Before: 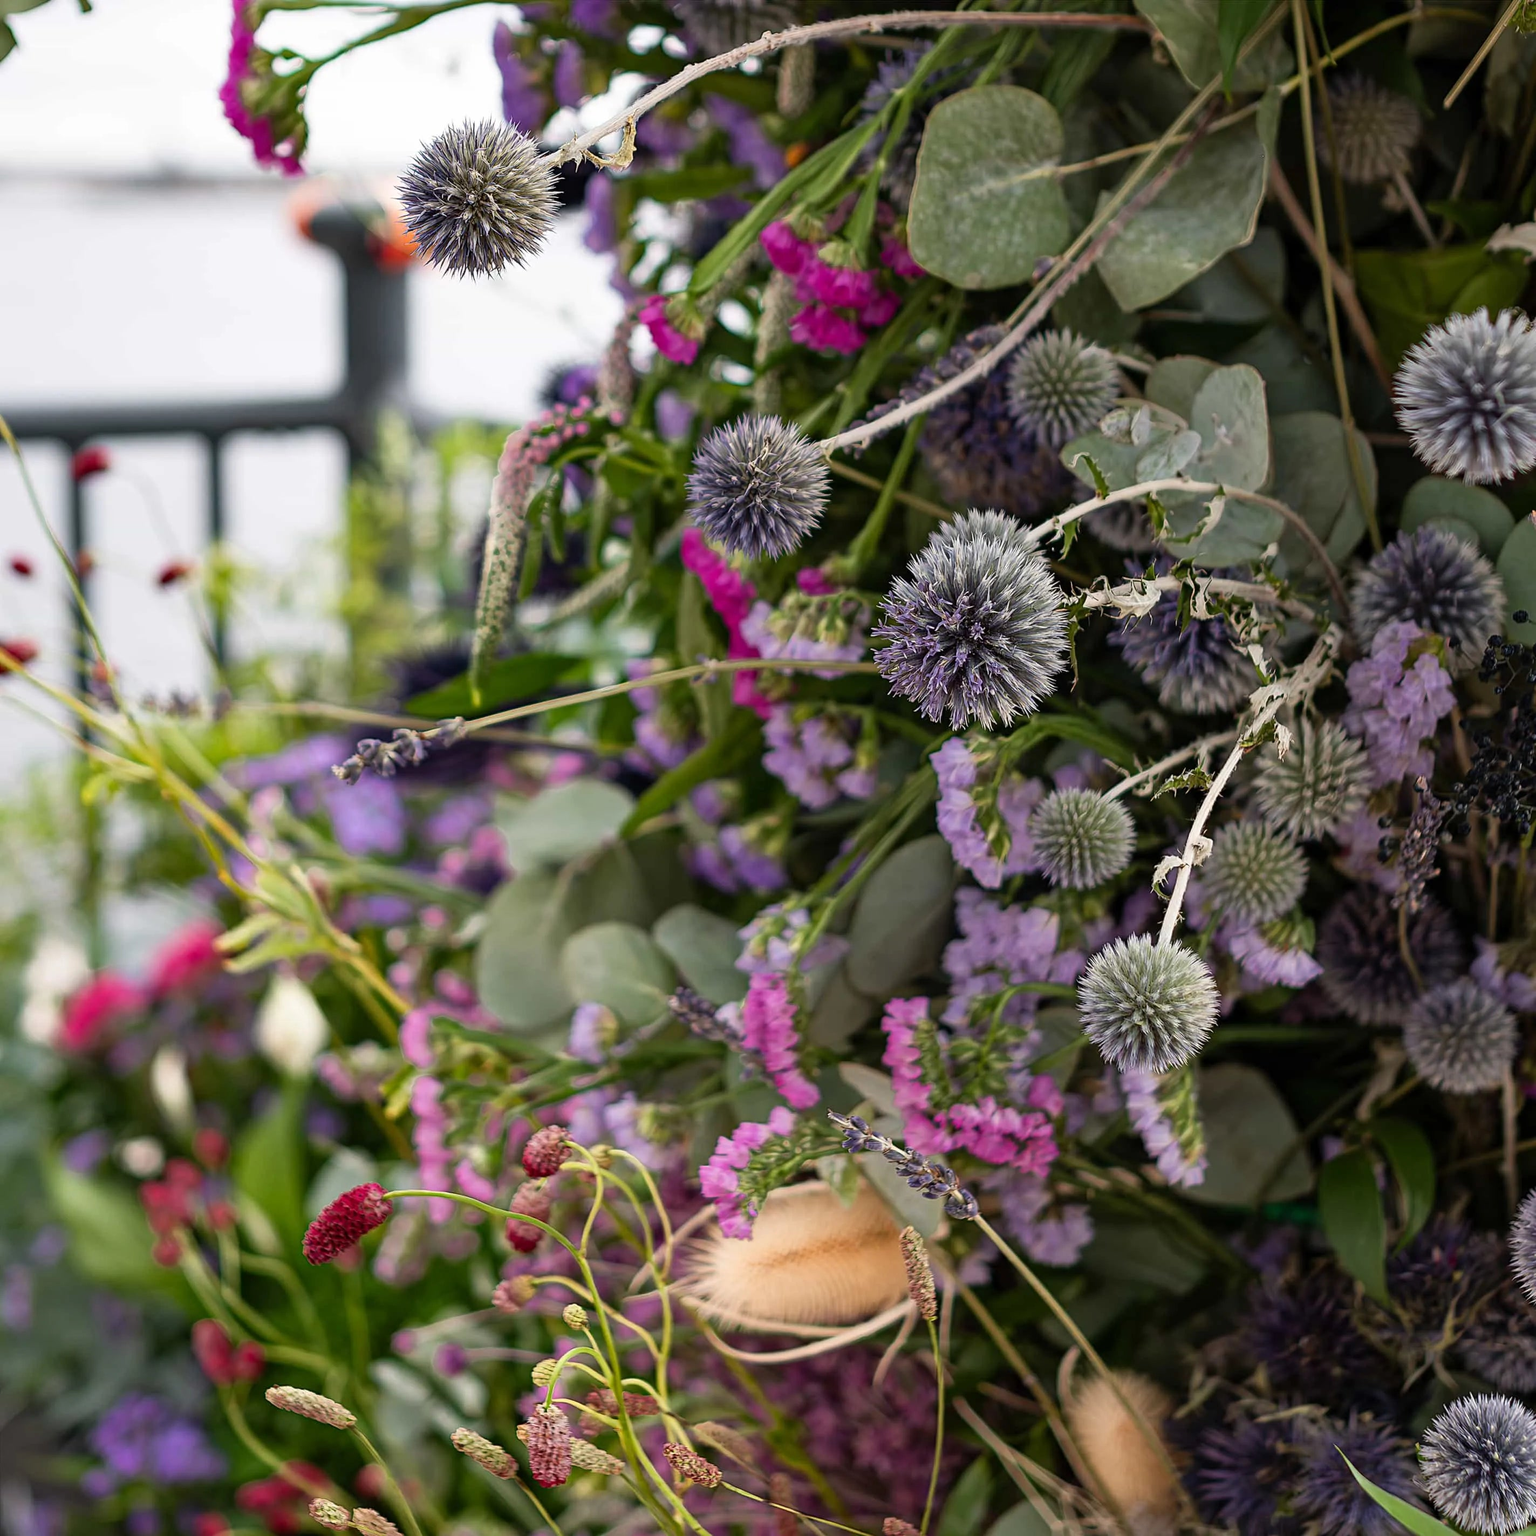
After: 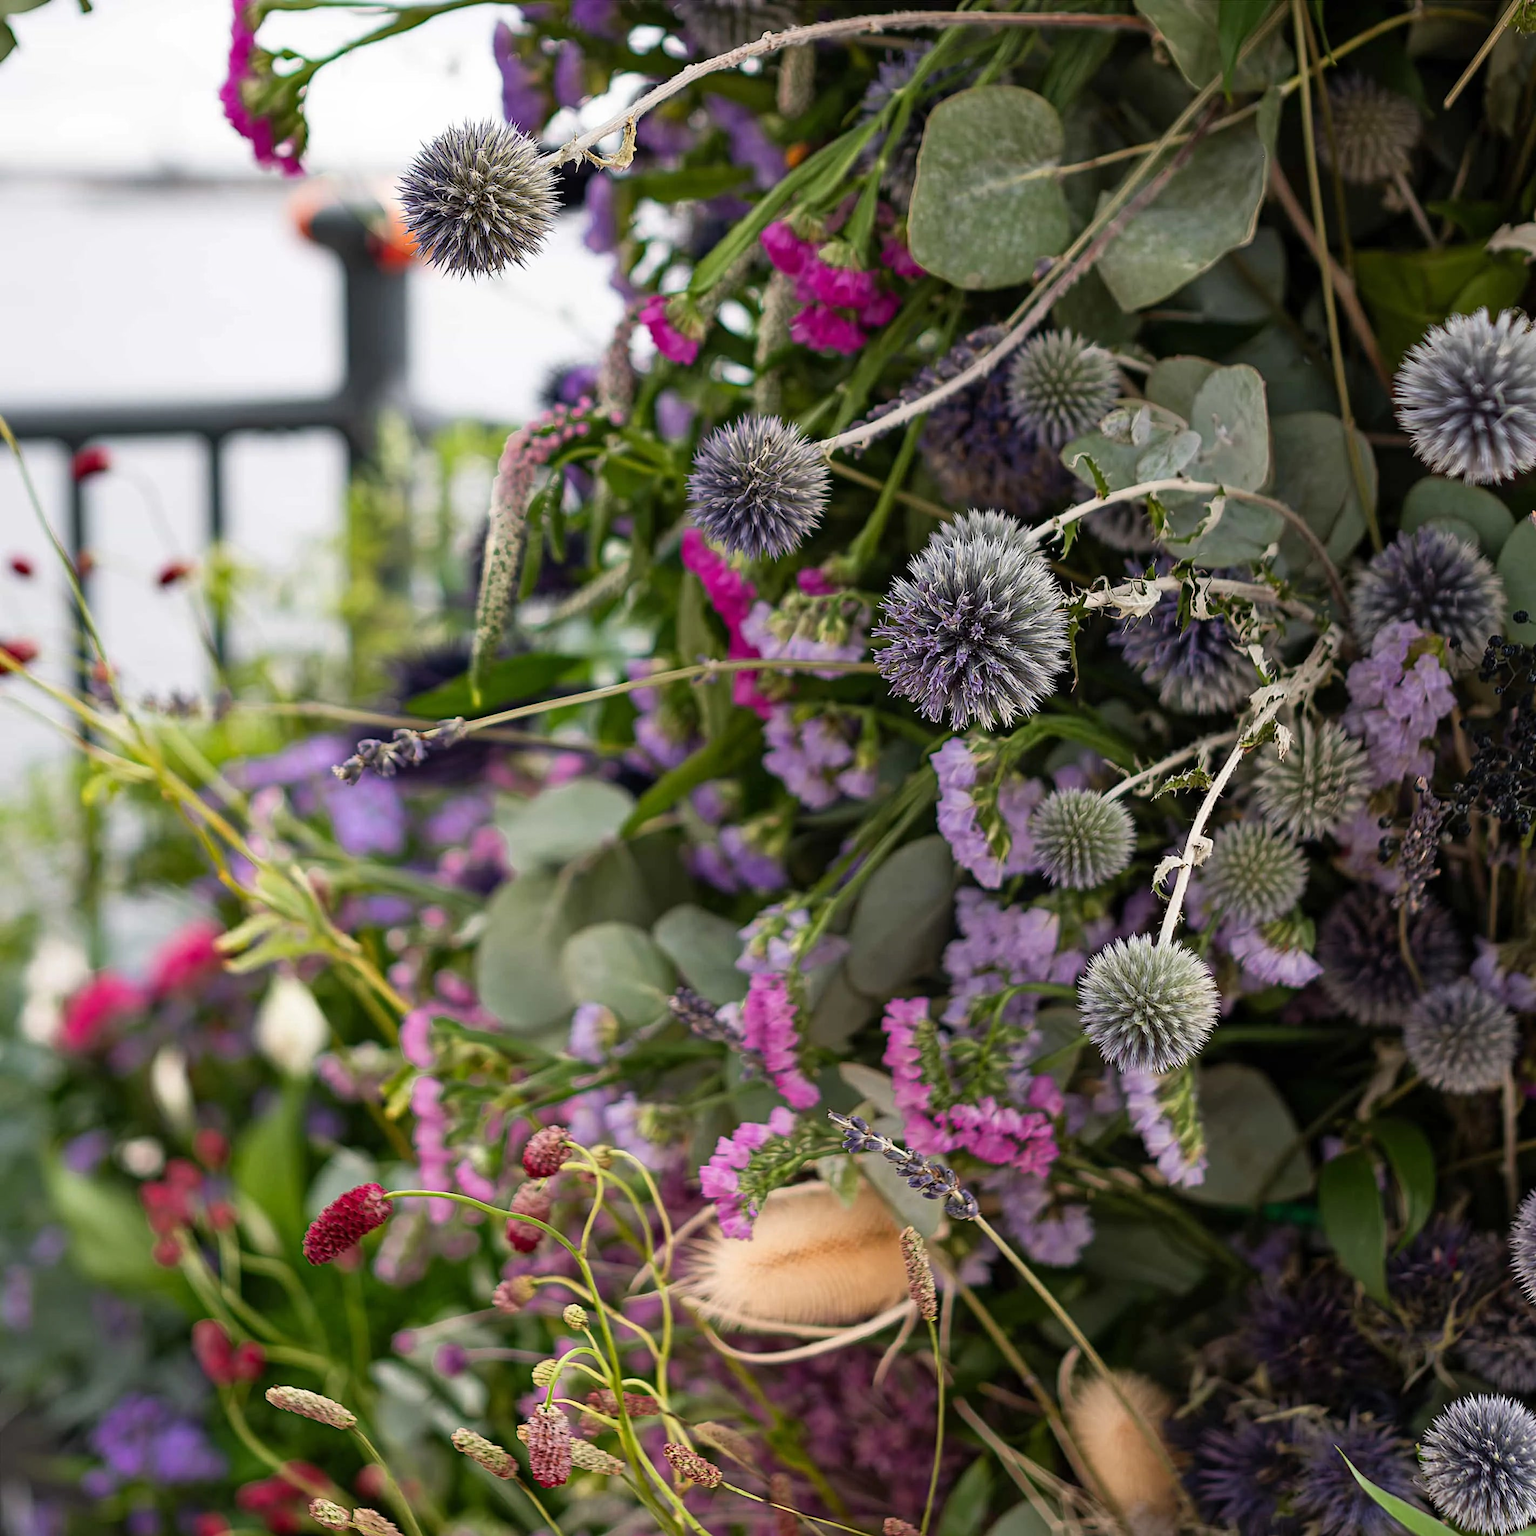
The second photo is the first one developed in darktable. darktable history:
tone equalizer: smoothing diameter 2%, edges refinement/feathering 18.77, mask exposure compensation -1.57 EV, filter diffusion 5
